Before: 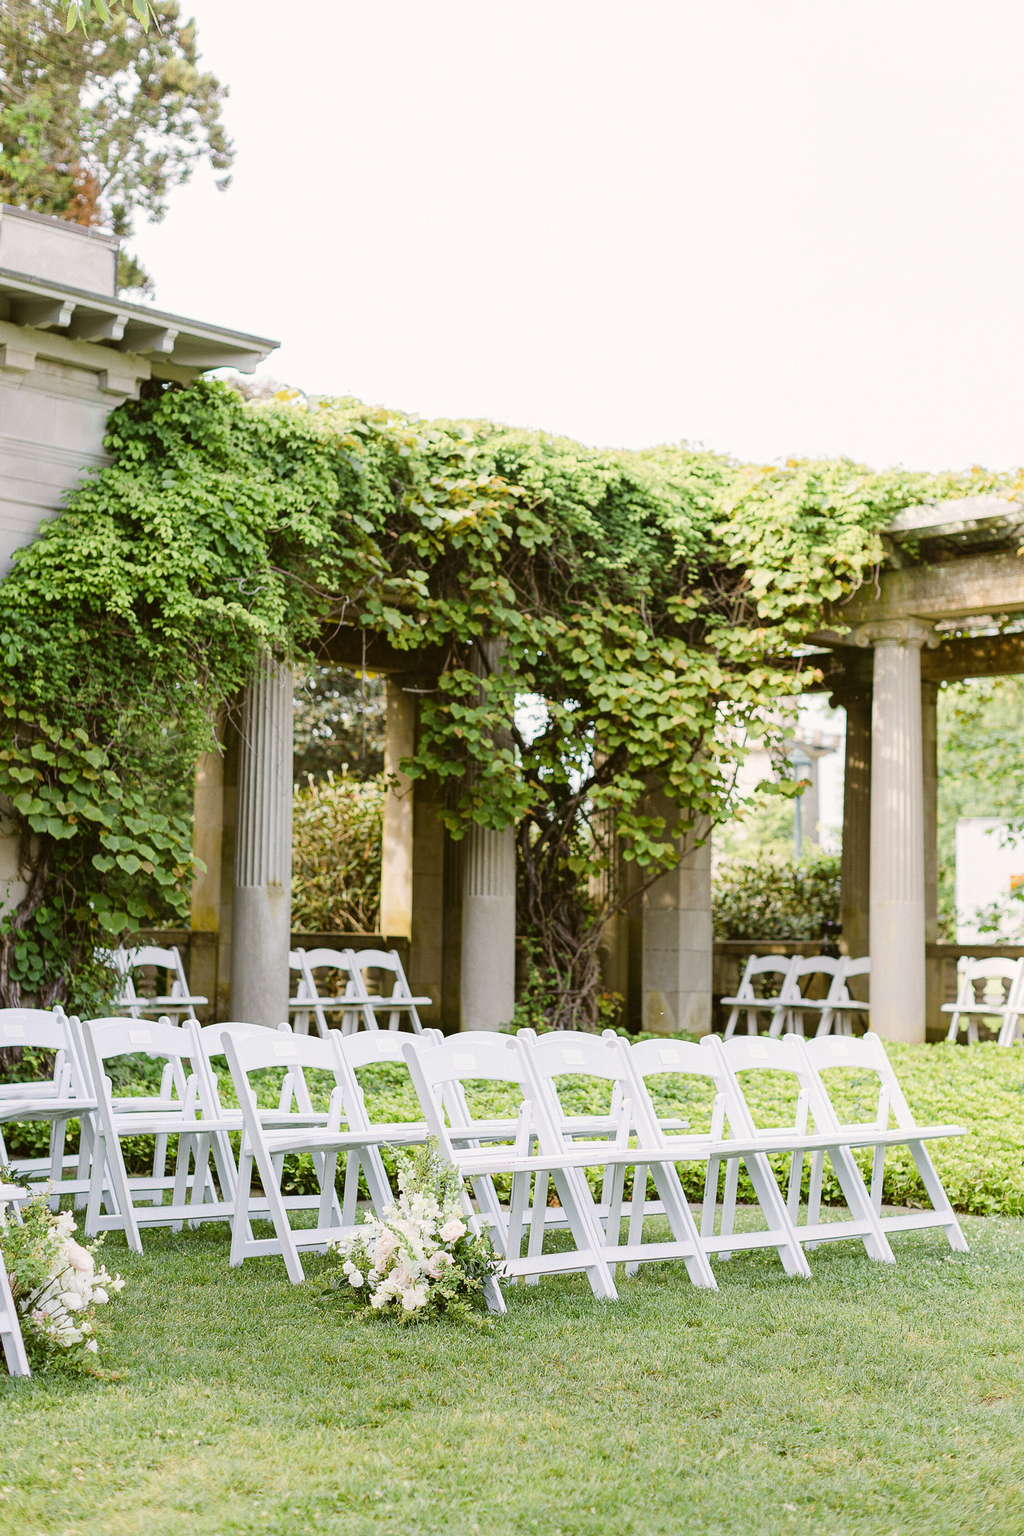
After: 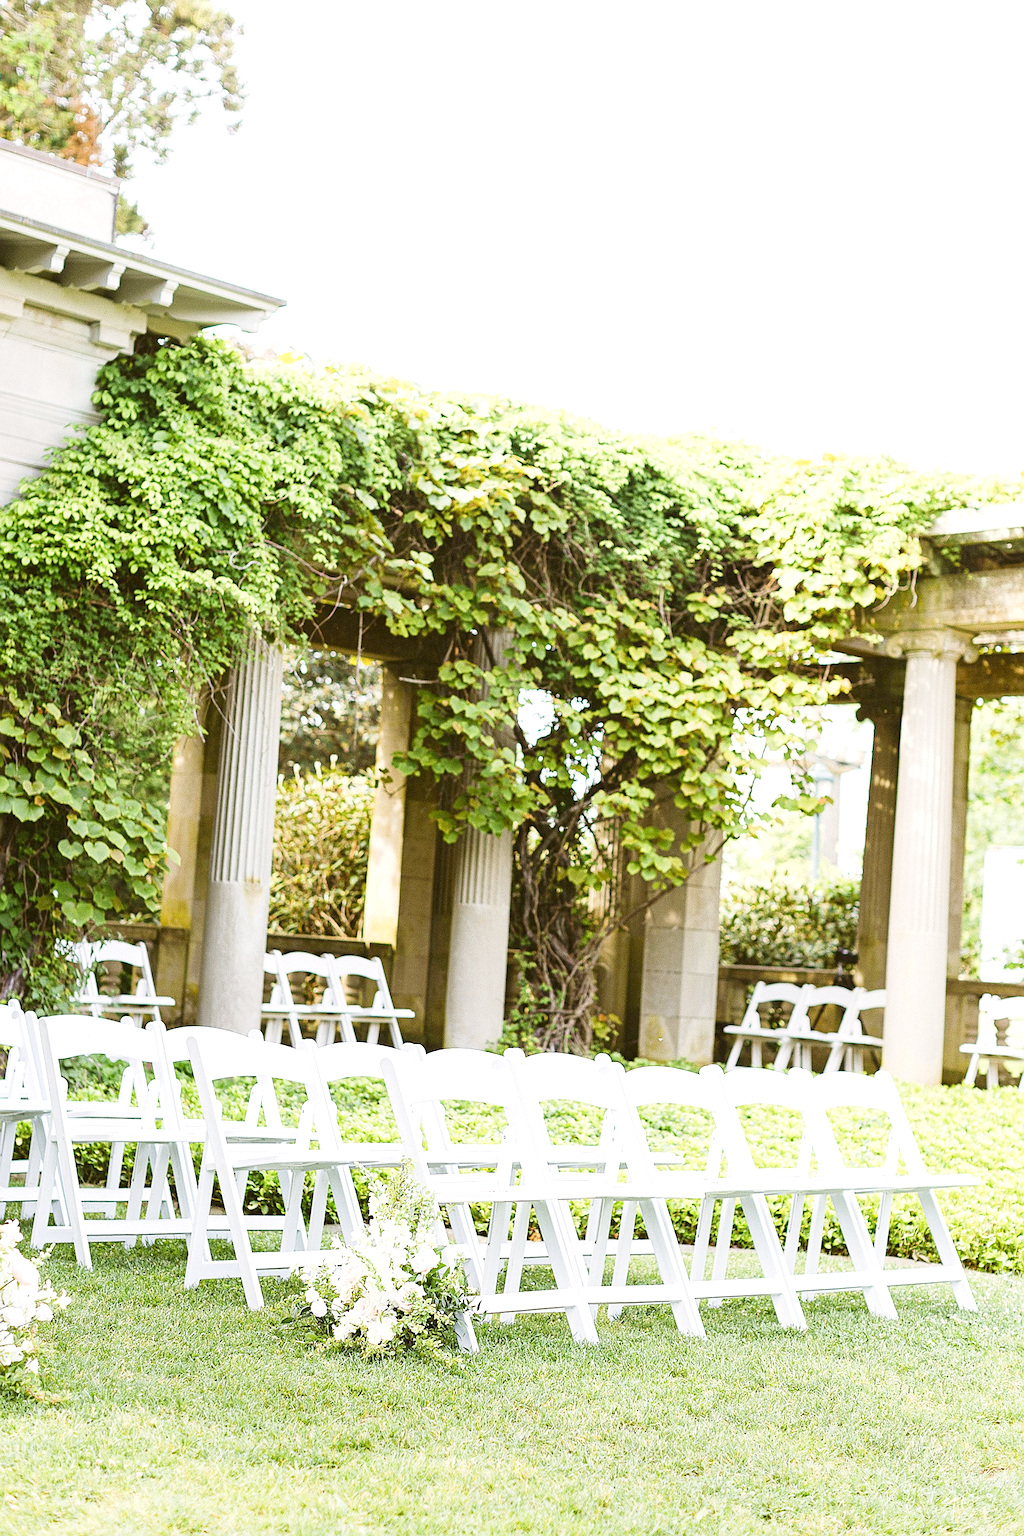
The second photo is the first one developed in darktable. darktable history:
base curve: curves: ch0 [(0, 0) (0.204, 0.334) (0.55, 0.733) (1, 1)], preserve colors none
sharpen: on, module defaults
crop and rotate: angle -2.8°
exposure: black level correction 0, exposure 0.498 EV, compensate highlight preservation false
